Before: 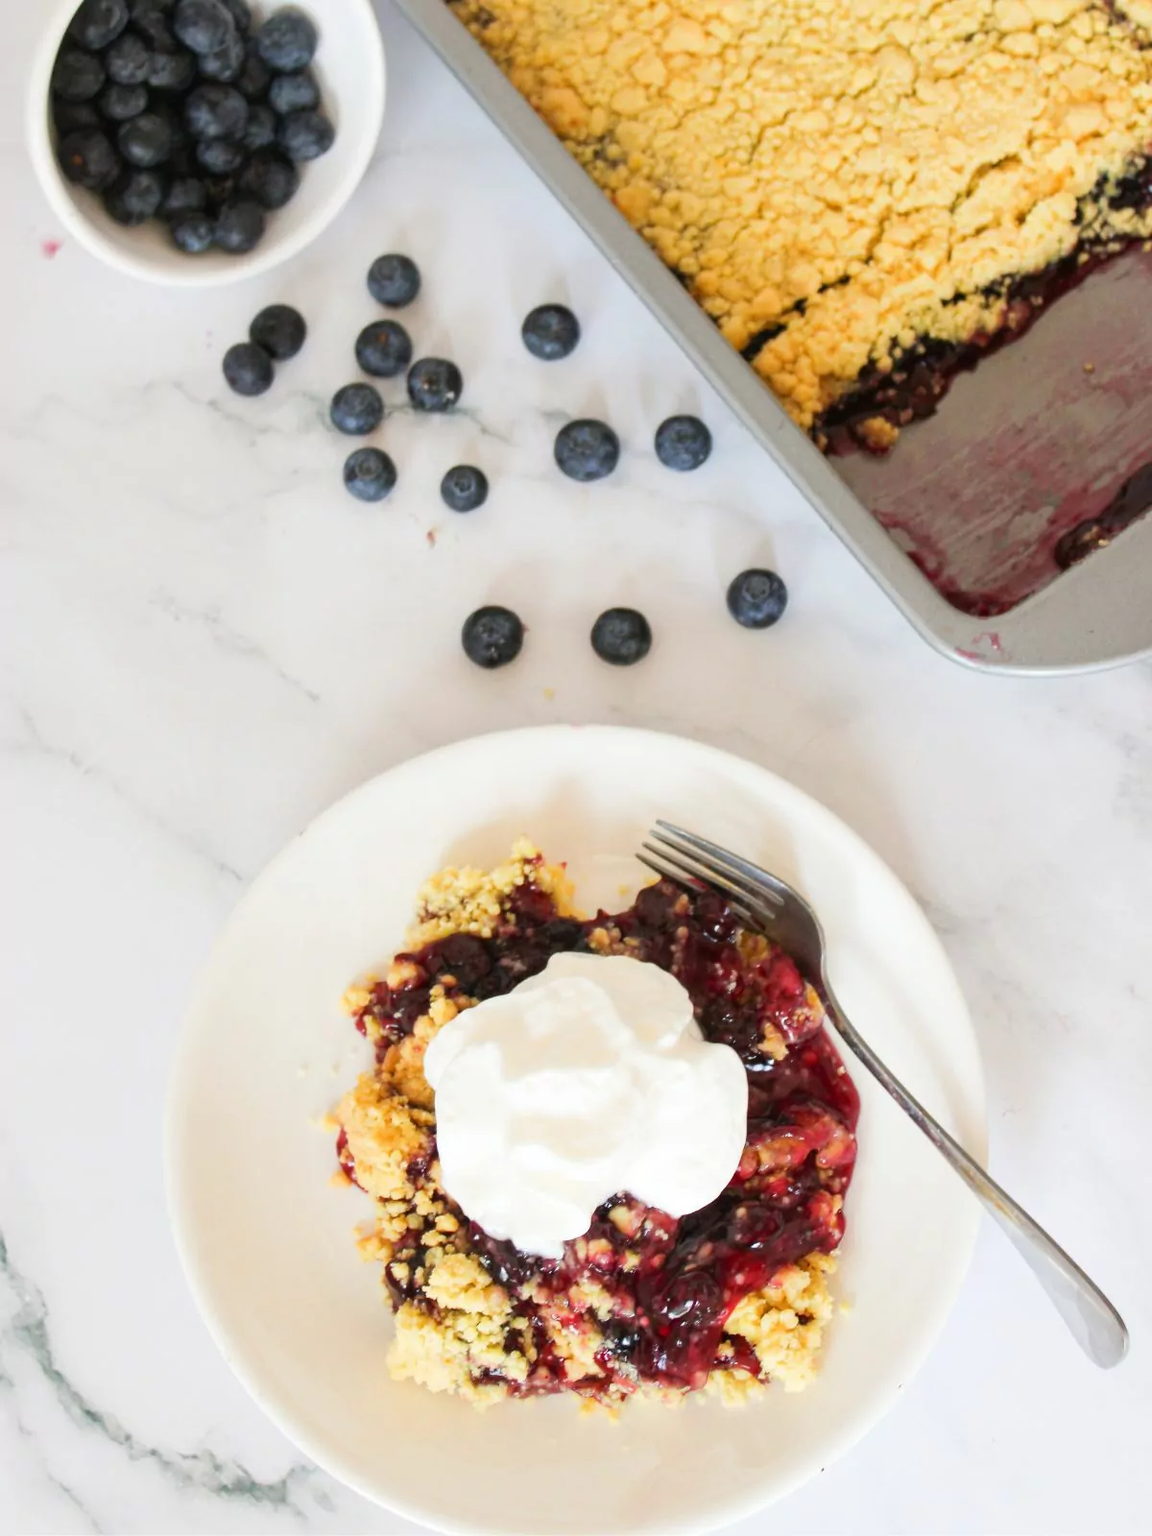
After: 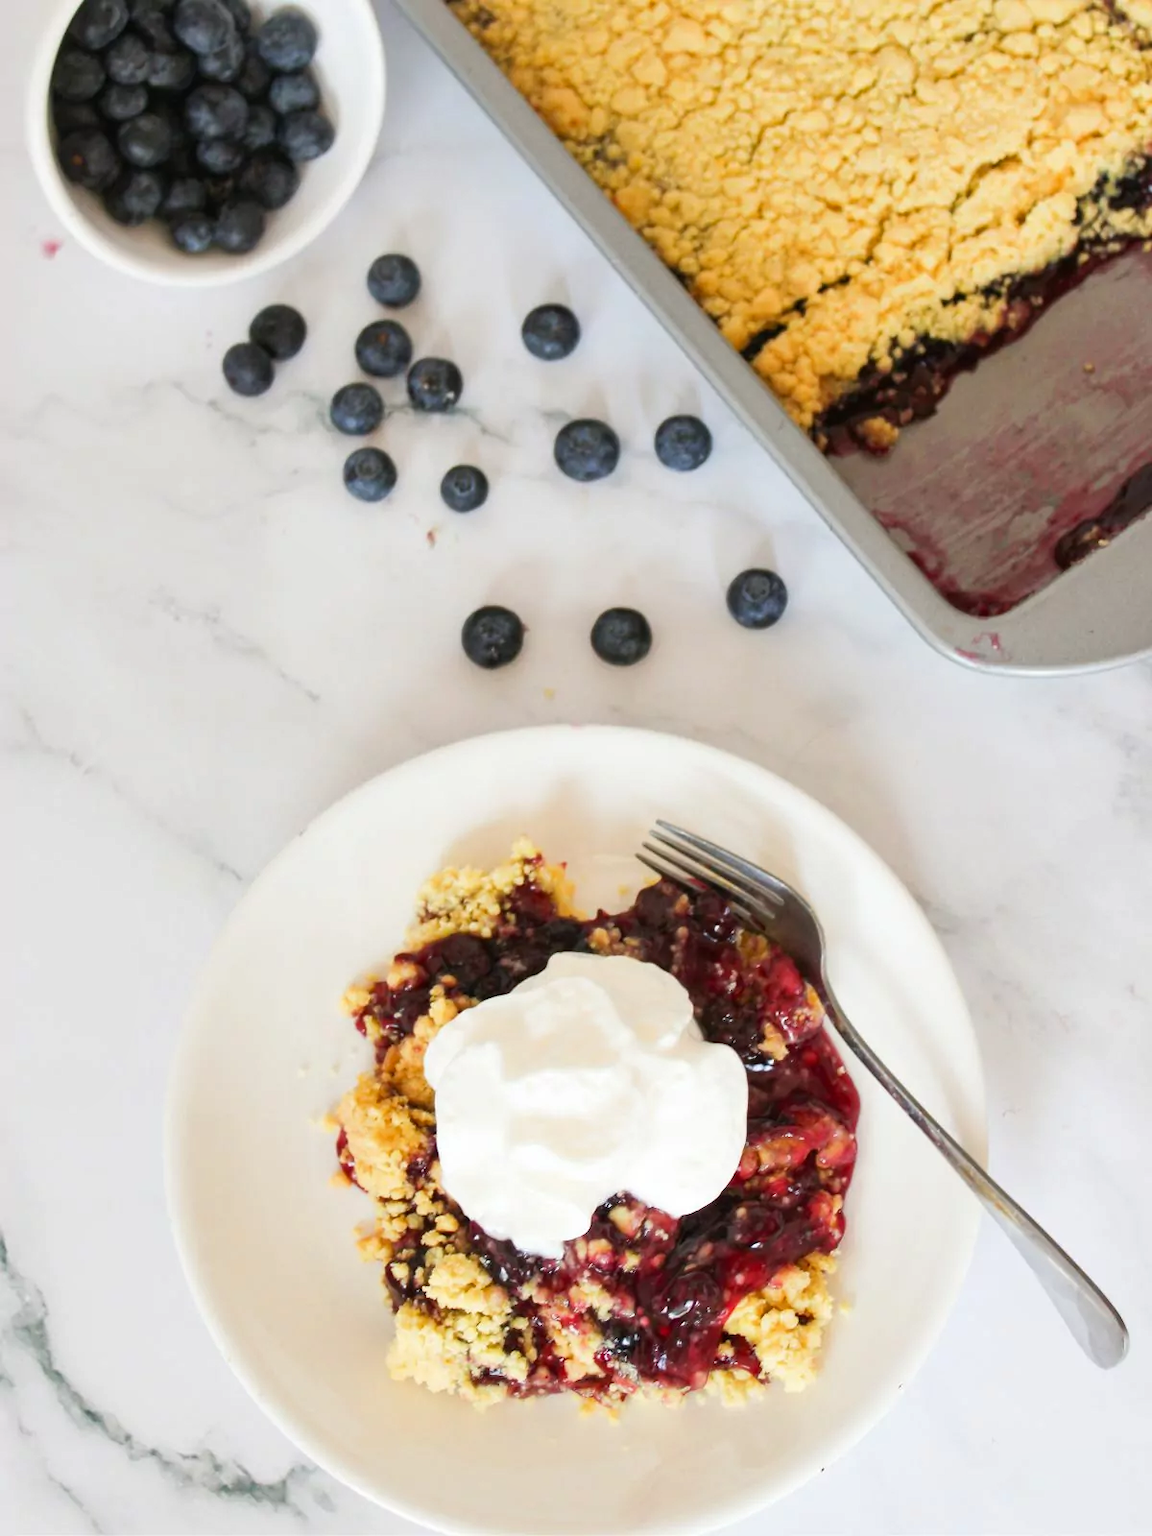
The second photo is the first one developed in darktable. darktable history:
shadows and highlights: shadows 37.74, highlights -27.23, soften with gaussian
